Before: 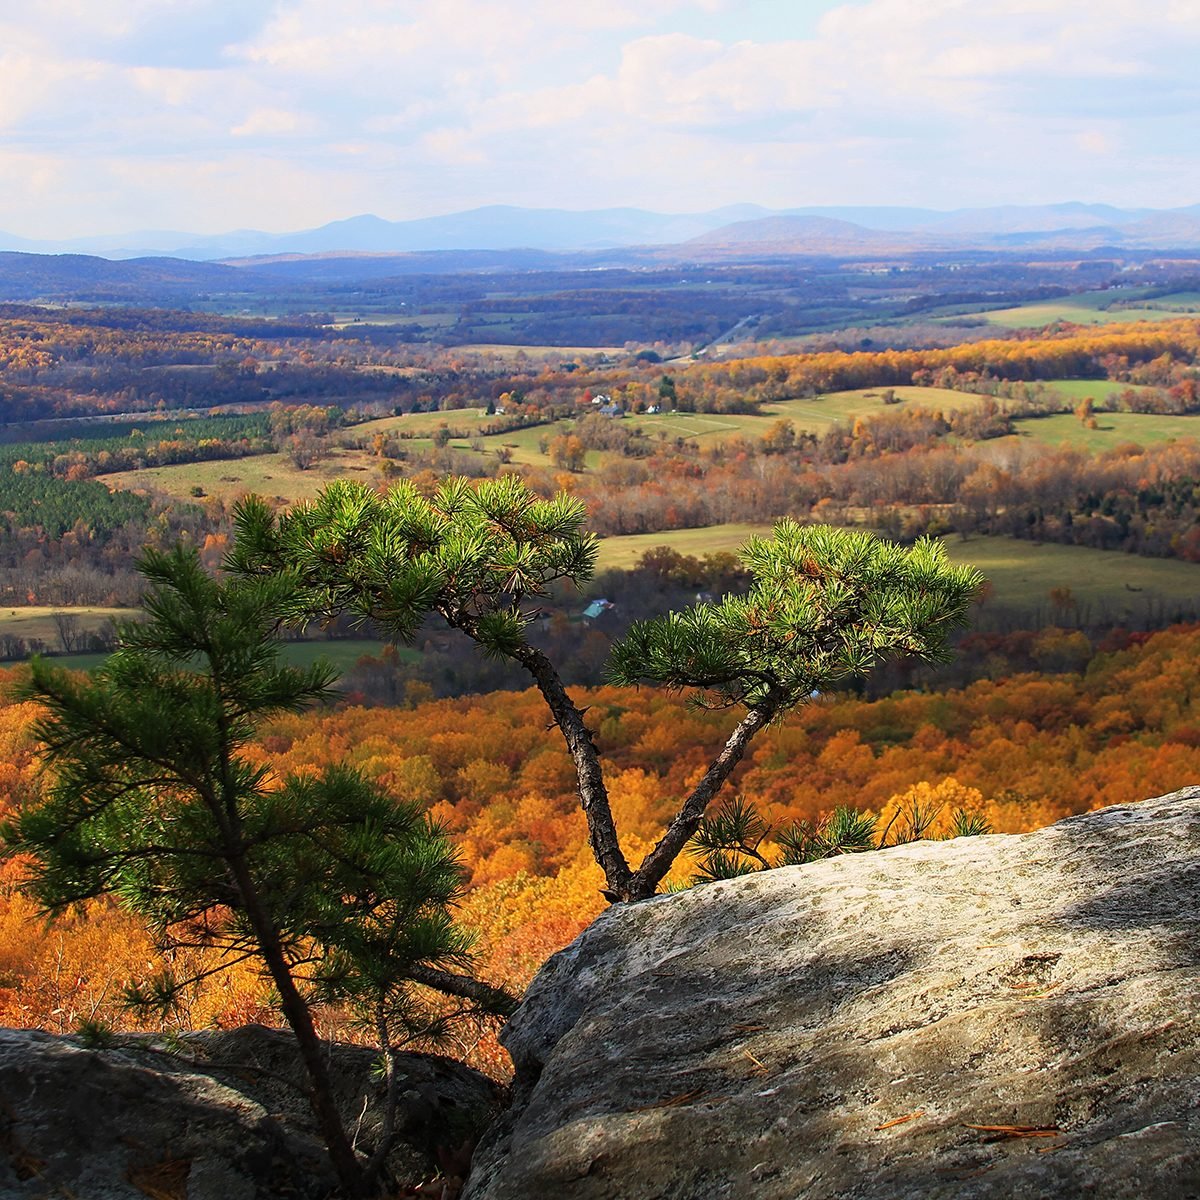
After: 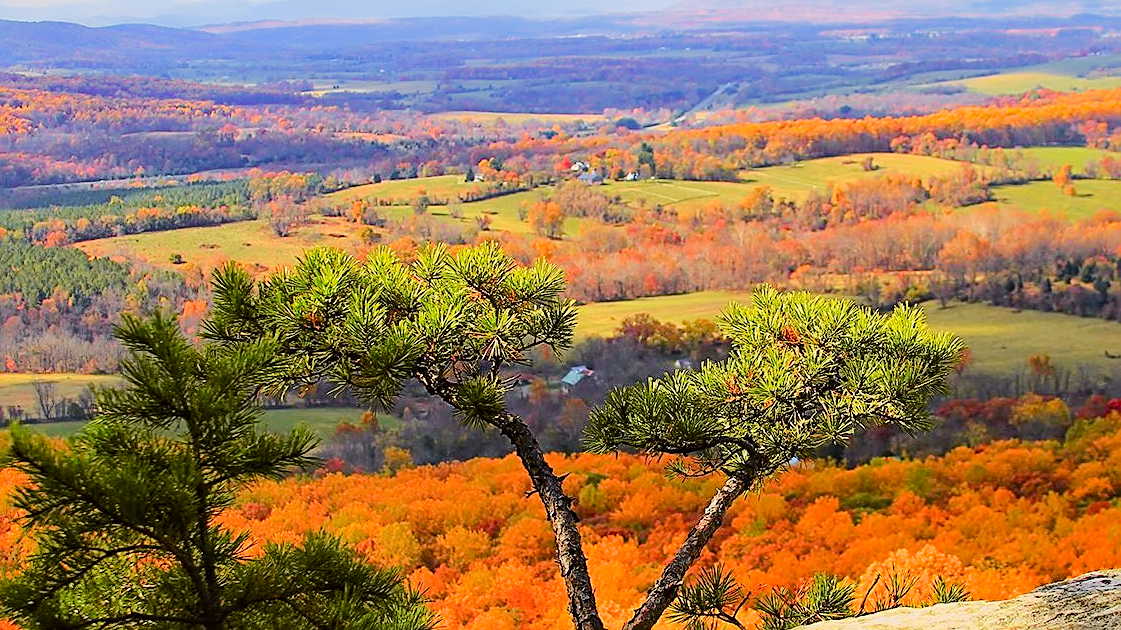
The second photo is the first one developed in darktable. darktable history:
tone curve: curves: ch0 [(0, 0) (0.239, 0.248) (0.508, 0.606) (0.828, 0.878) (1, 1)]; ch1 [(0, 0) (0.401, 0.42) (0.442, 0.47) (0.492, 0.498) (0.511, 0.516) (0.555, 0.586) (0.681, 0.739) (1, 1)]; ch2 [(0, 0) (0.411, 0.433) (0.5, 0.504) (0.545, 0.574) (1, 1)], color space Lab, independent channels, preserve colors none
exposure: exposure 1 EV, compensate exposure bias true, compensate highlight preservation false
crop: left 1.806%, top 19.424%, right 4.711%, bottom 28.041%
filmic rgb: black relative exposure -7.65 EV, white relative exposure 4.56 EV, threshold 3.01 EV, hardness 3.61, color science v6 (2022), enable highlight reconstruction true
sharpen: on, module defaults
shadows and highlights: shadows 39.73, highlights -59.93
color balance rgb: perceptual saturation grading › global saturation 20%, perceptual saturation grading › highlights -25.481%, perceptual saturation grading › shadows 23.905%, global vibrance 20%
